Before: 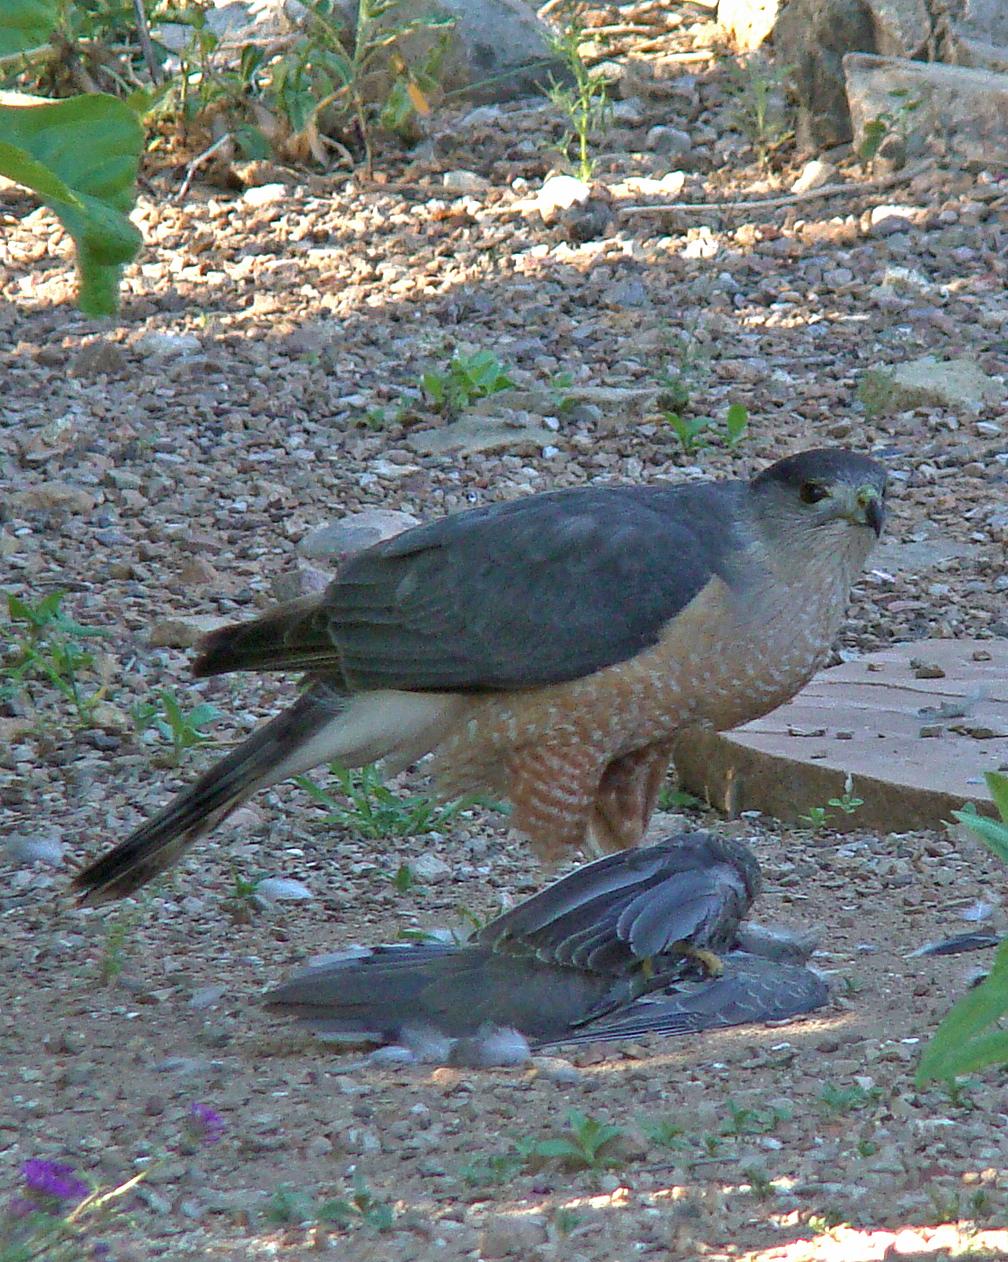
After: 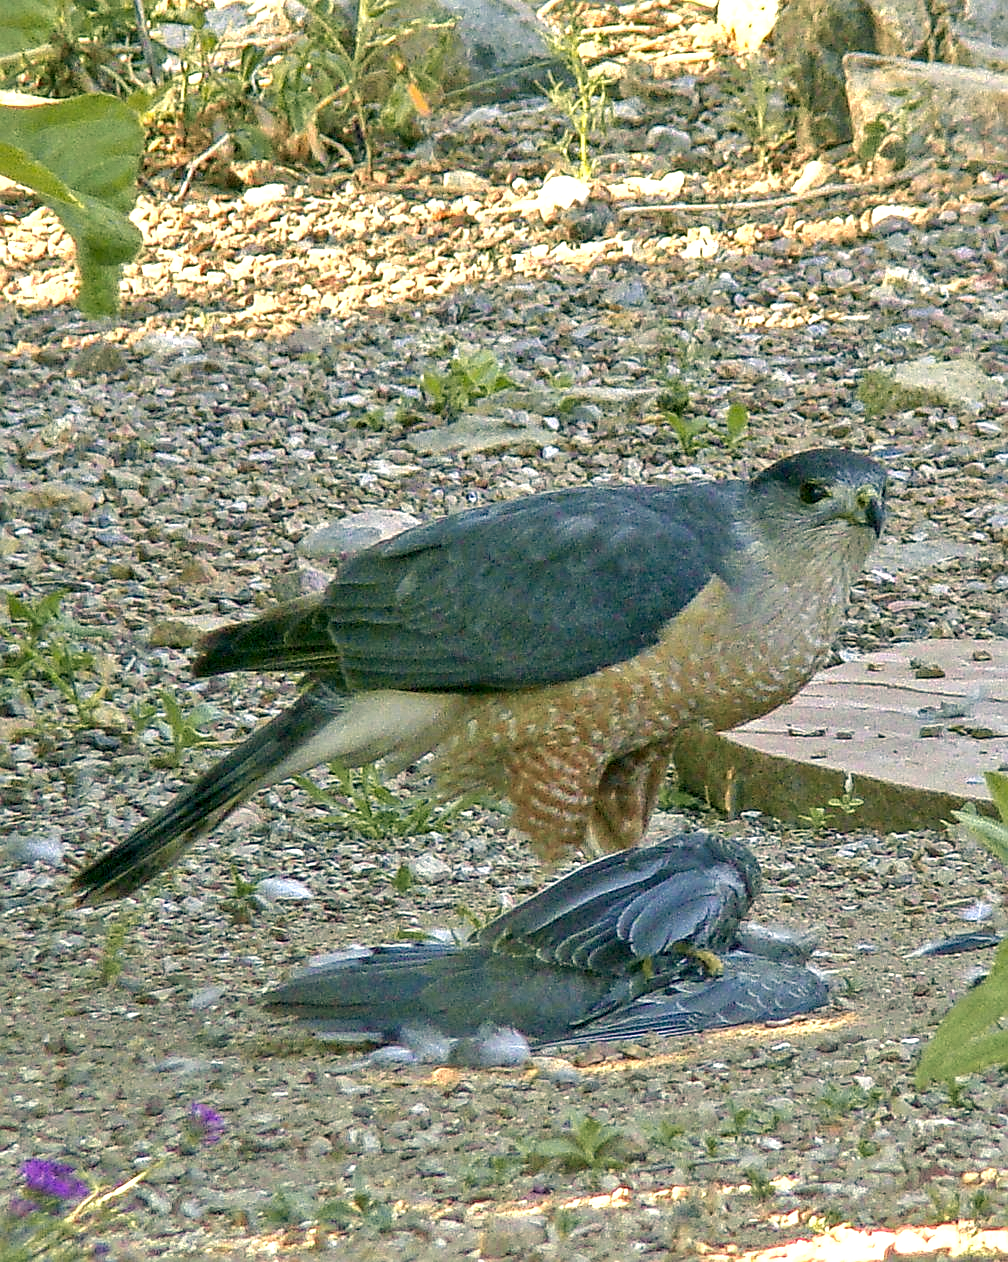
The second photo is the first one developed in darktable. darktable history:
exposure: exposure 0.6 EV, compensate highlight preservation false
color correction: highlights a* 5.3, highlights b* 24.26, shadows a* -15.58, shadows b* 4.02
sharpen: on, module defaults
tone curve: curves: ch1 [(0, 0) (0.214, 0.291) (0.372, 0.44) (0.463, 0.476) (0.498, 0.502) (0.521, 0.531) (1, 1)]; ch2 [(0, 0) (0.456, 0.447) (0.5, 0.5) (0.547, 0.557) (0.592, 0.57) (0.631, 0.602) (1, 1)], color space Lab, independent channels, preserve colors none
local contrast: detail 130%
